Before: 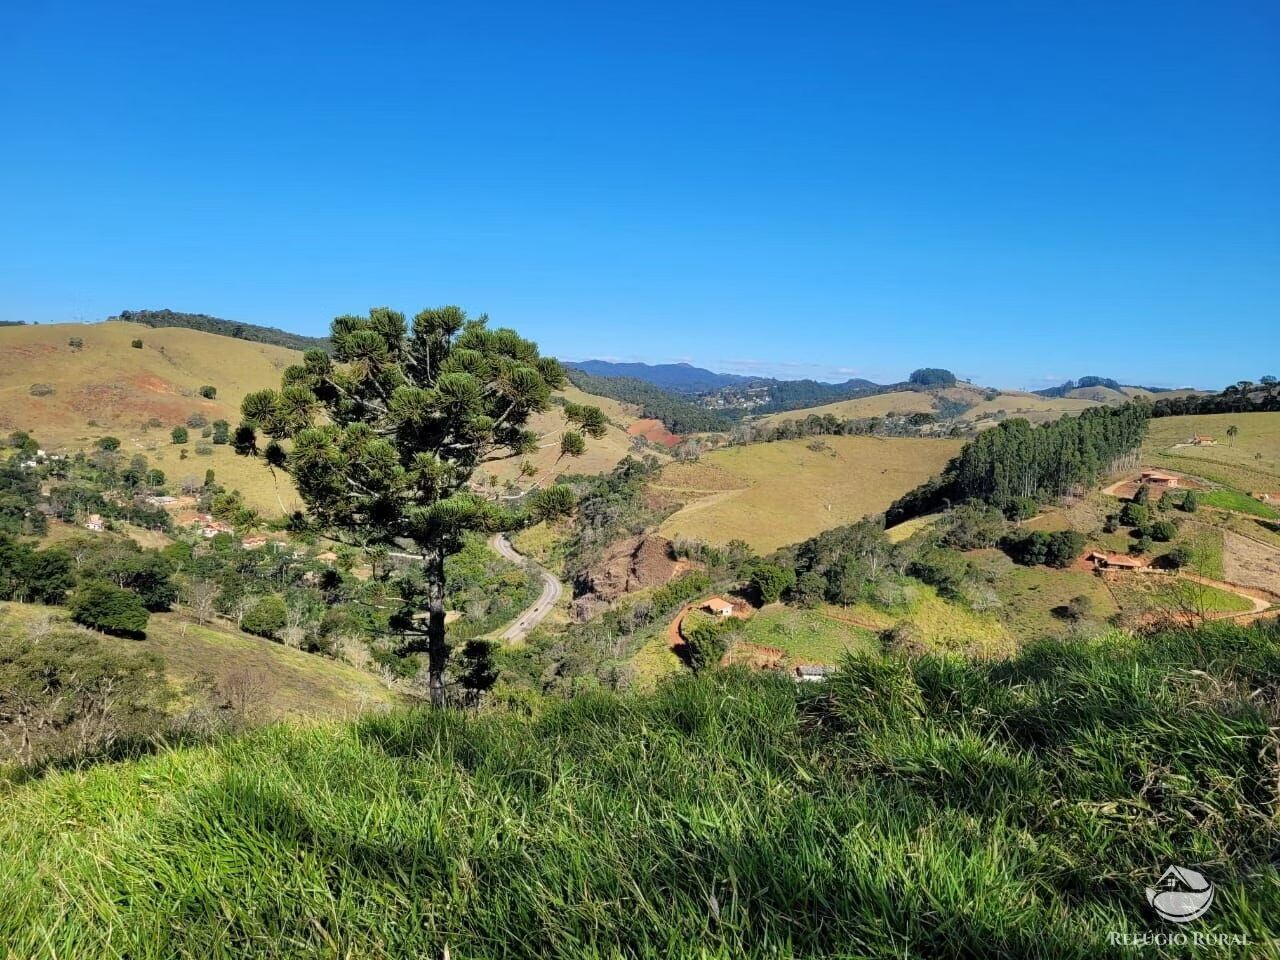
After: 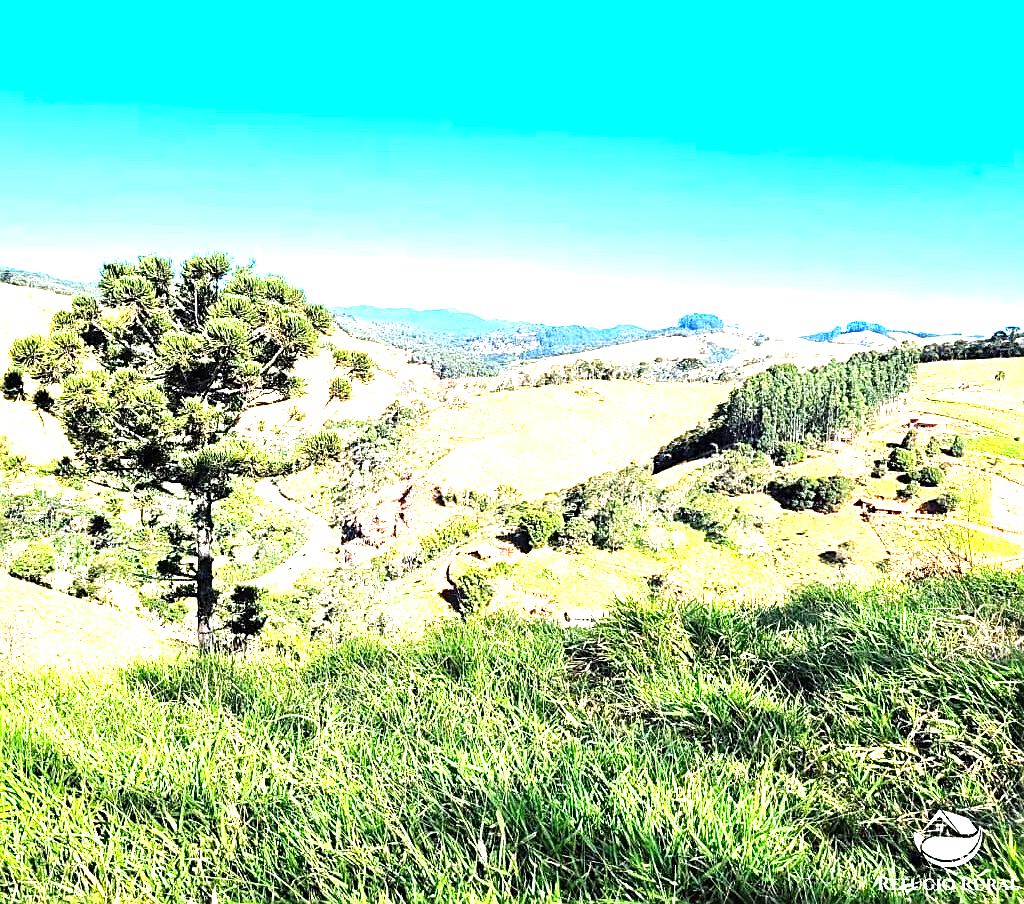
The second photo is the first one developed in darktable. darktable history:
levels: black 0.075%, levels [0, 0.281, 0.562]
sharpen: on, module defaults
exposure: black level correction 0, exposure 0.697 EV, compensate highlight preservation false
crop and rotate: left 18.126%, top 5.789%, right 1.837%
